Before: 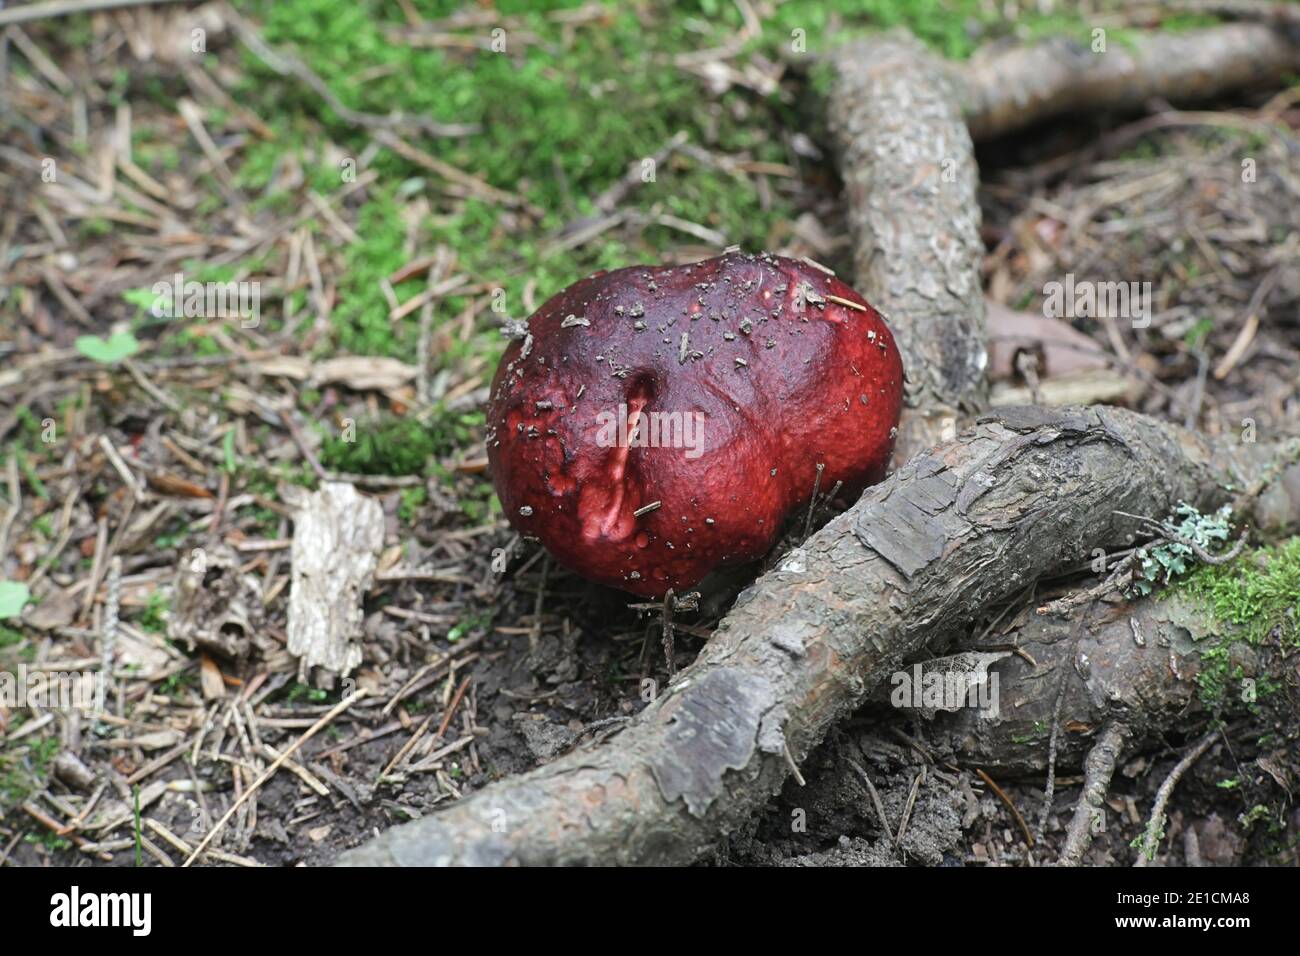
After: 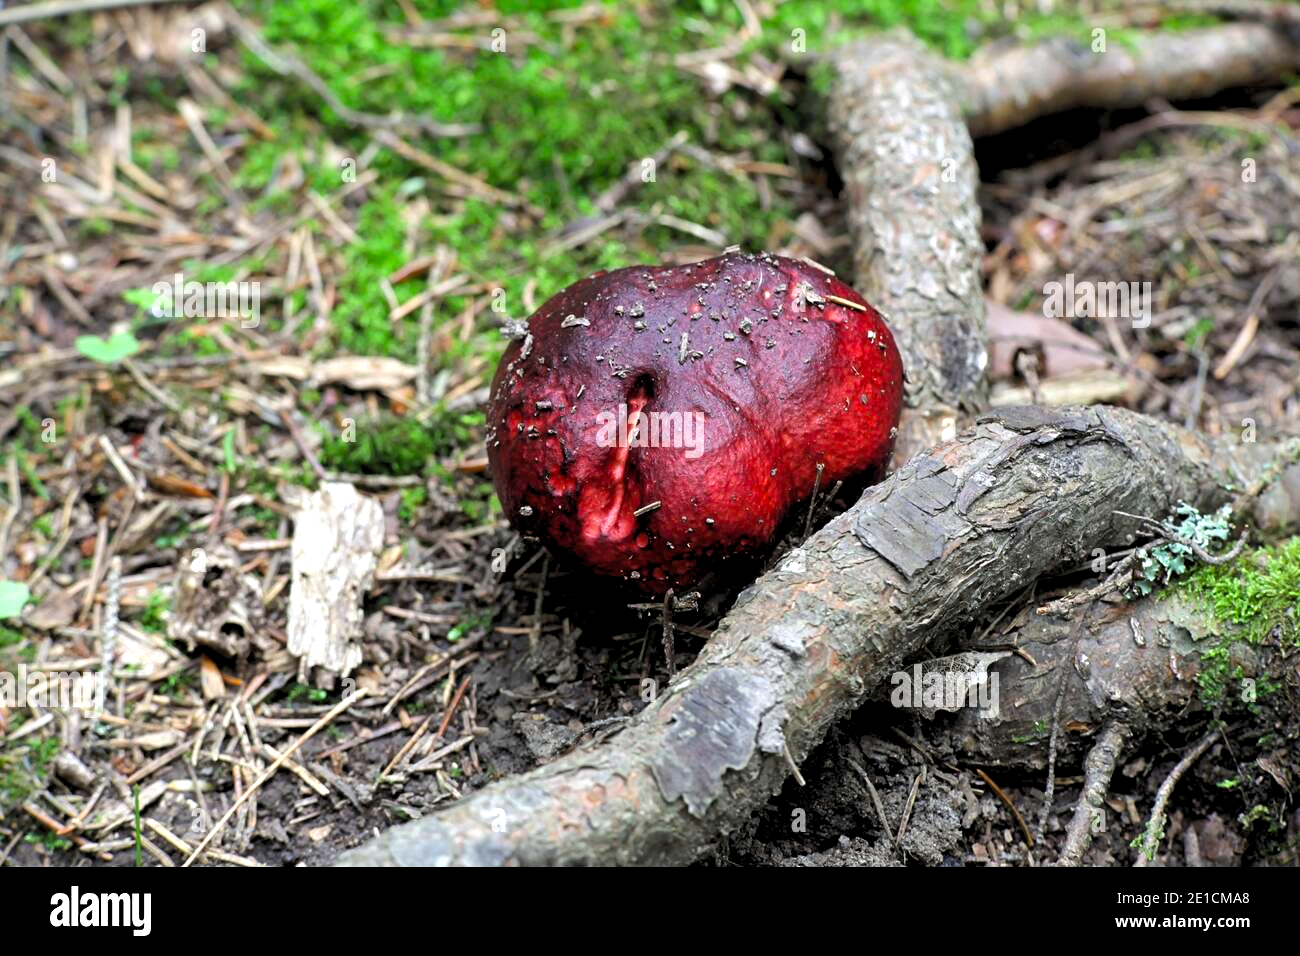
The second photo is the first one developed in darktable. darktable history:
rgb levels: levels [[0.01, 0.419, 0.839], [0, 0.5, 1], [0, 0.5, 1]]
color balance: lift [1, 1.001, 0.999, 1.001], gamma [1, 1.004, 1.007, 0.993], gain [1, 0.991, 0.987, 1.013], contrast 10%, output saturation 120%
